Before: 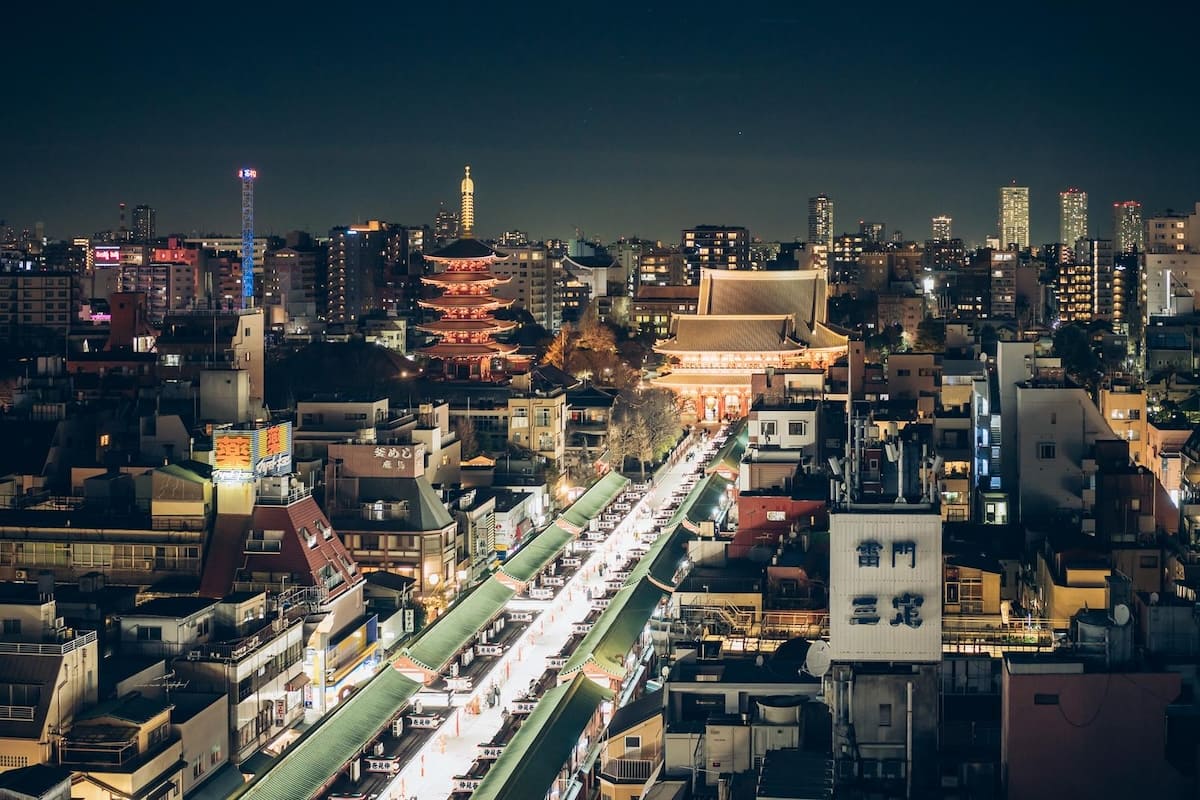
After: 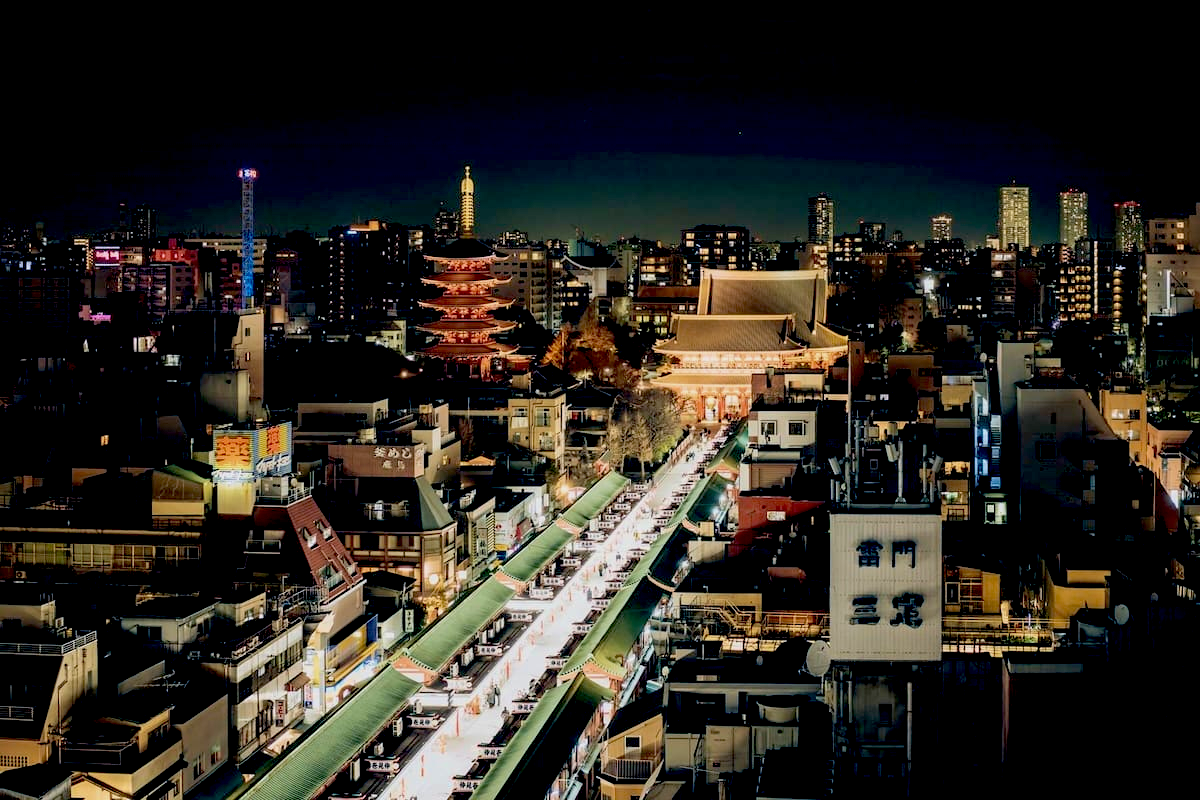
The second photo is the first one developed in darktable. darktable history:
exposure: black level correction 0.045, exposure -0.227 EV, compensate highlight preservation false
velvia: on, module defaults
